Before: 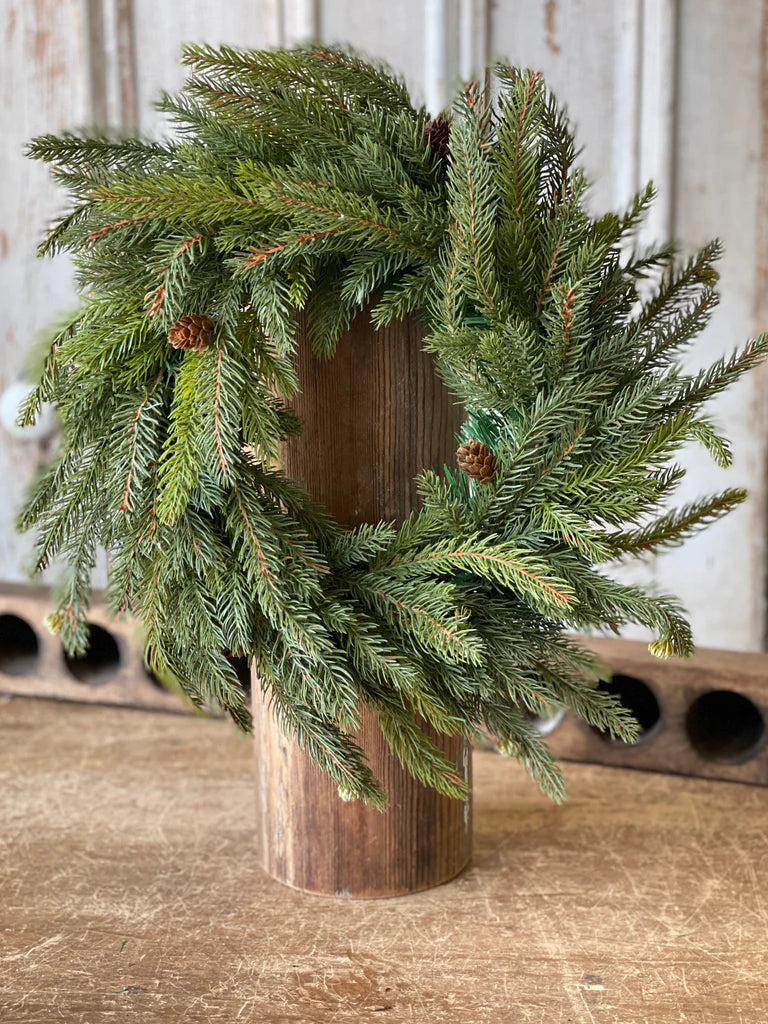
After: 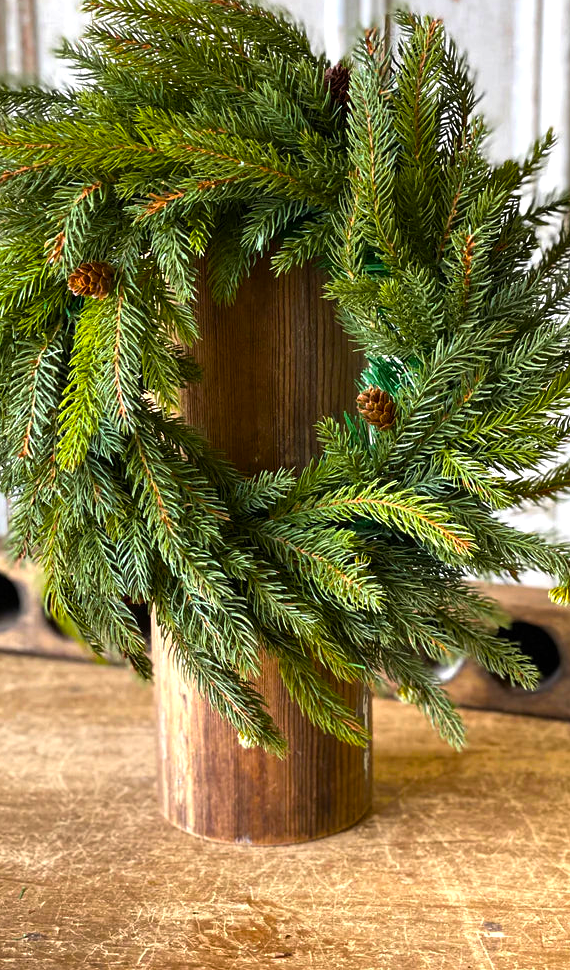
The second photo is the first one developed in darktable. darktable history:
crop and rotate: left 13.15%, top 5.251%, right 12.609%
color balance rgb: linear chroma grading › global chroma 9%, perceptual saturation grading › global saturation 36%, perceptual brilliance grading › global brilliance 15%, perceptual brilliance grading › shadows -35%, global vibrance 15%
